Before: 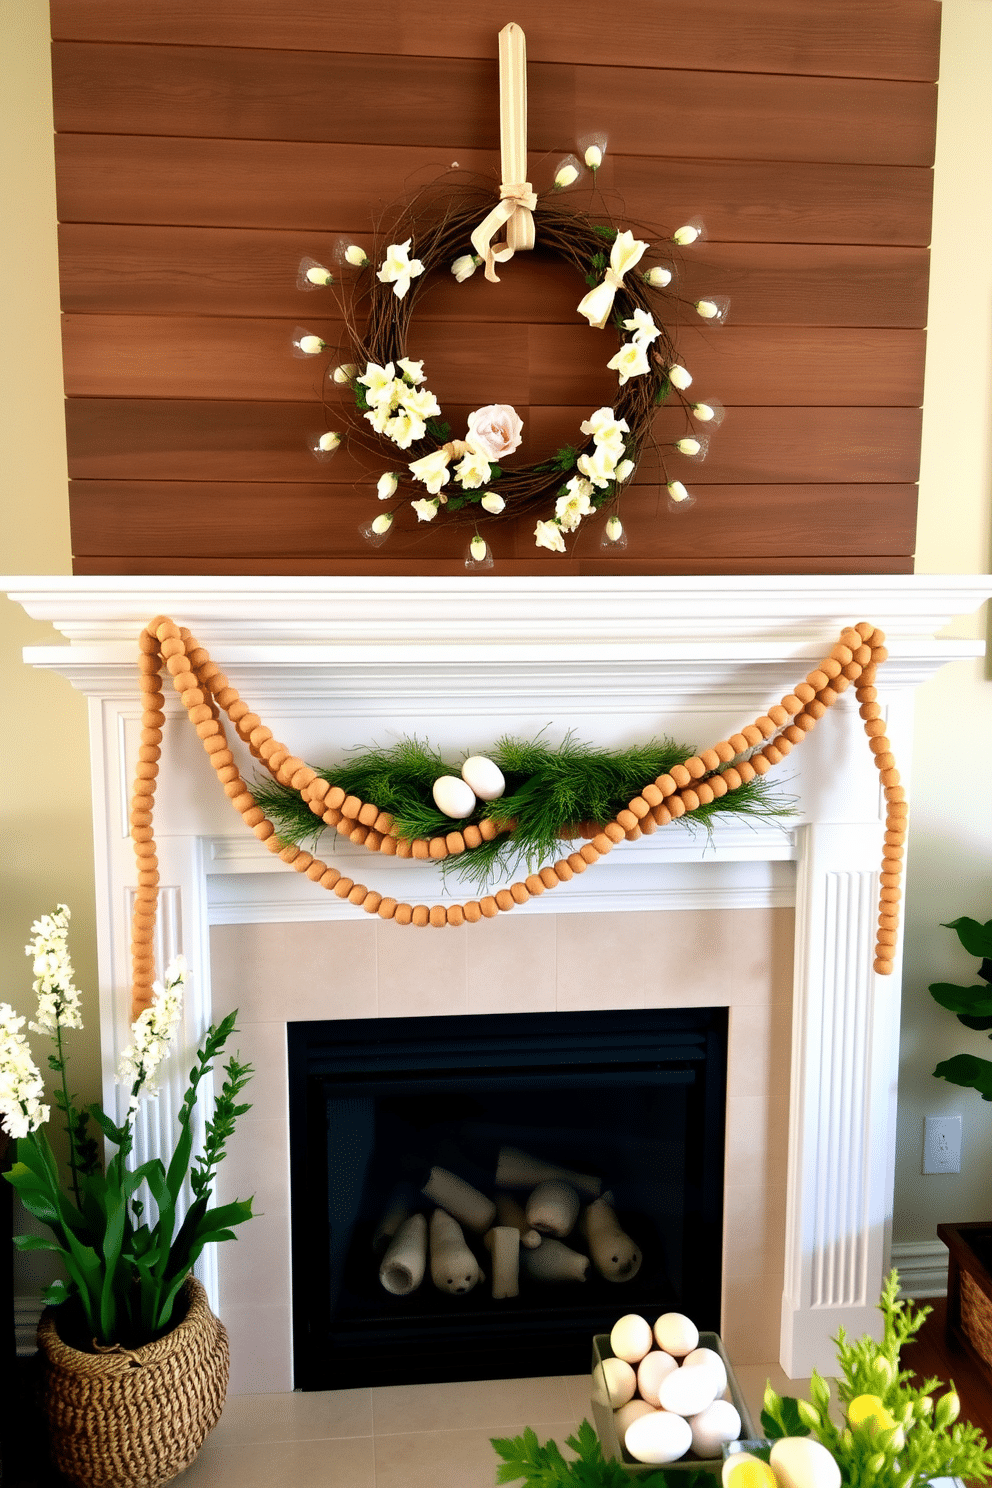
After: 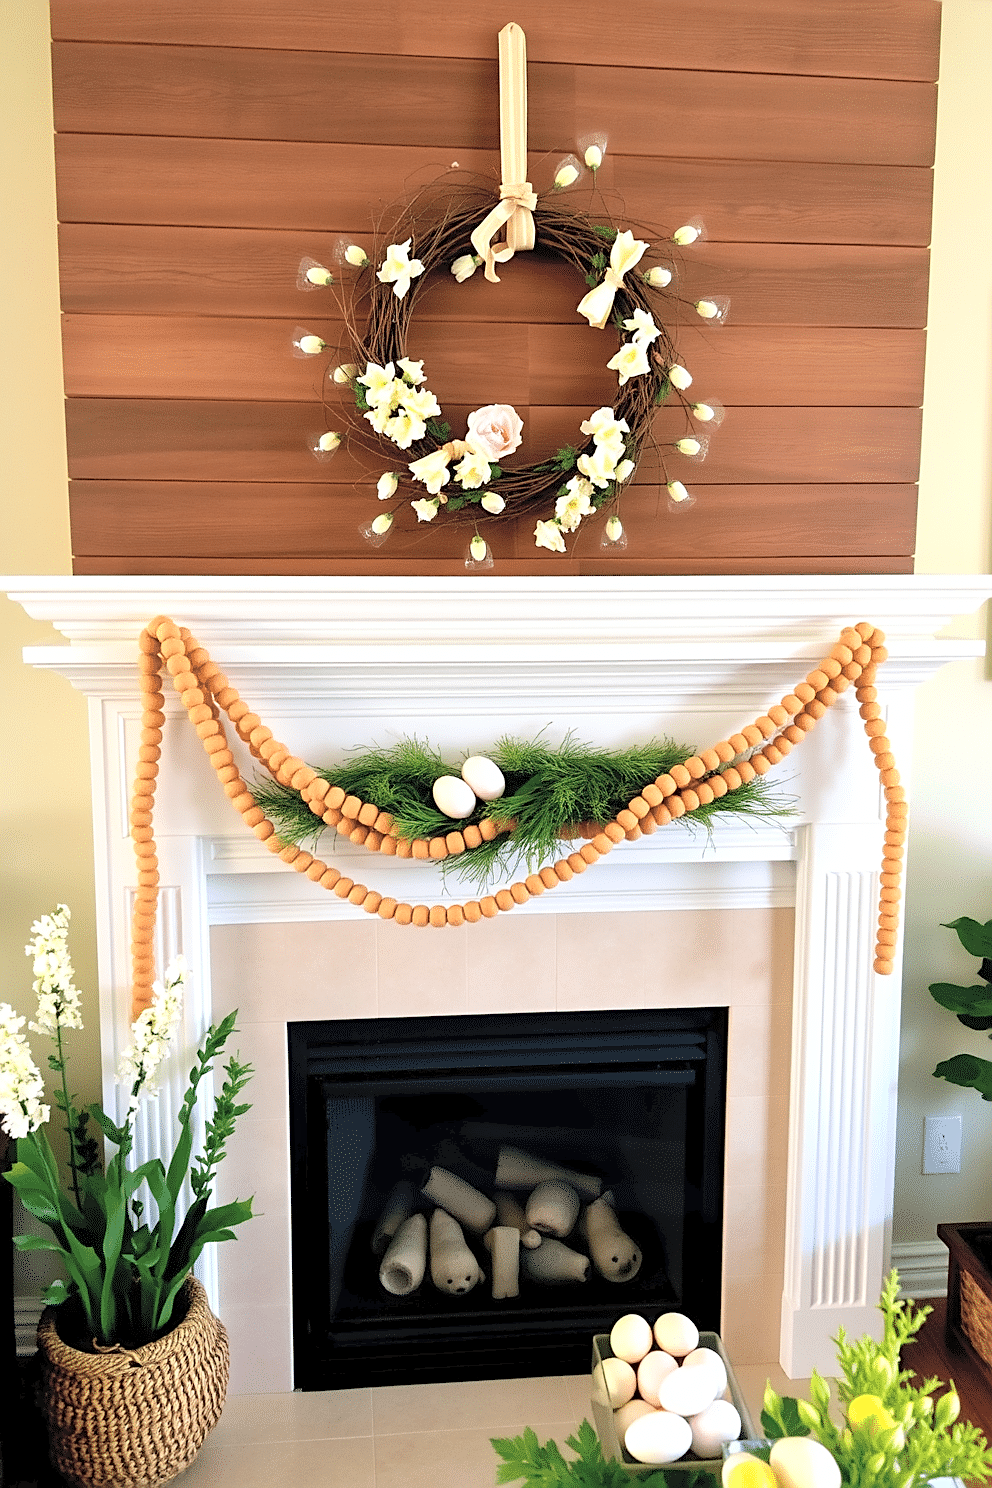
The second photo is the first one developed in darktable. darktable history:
local contrast: highlights 100%, shadows 100%, detail 120%, midtone range 0.2
rotate and perspective: crop left 0, crop top 0
sharpen: on, module defaults
contrast brightness saturation: brightness 0.28
